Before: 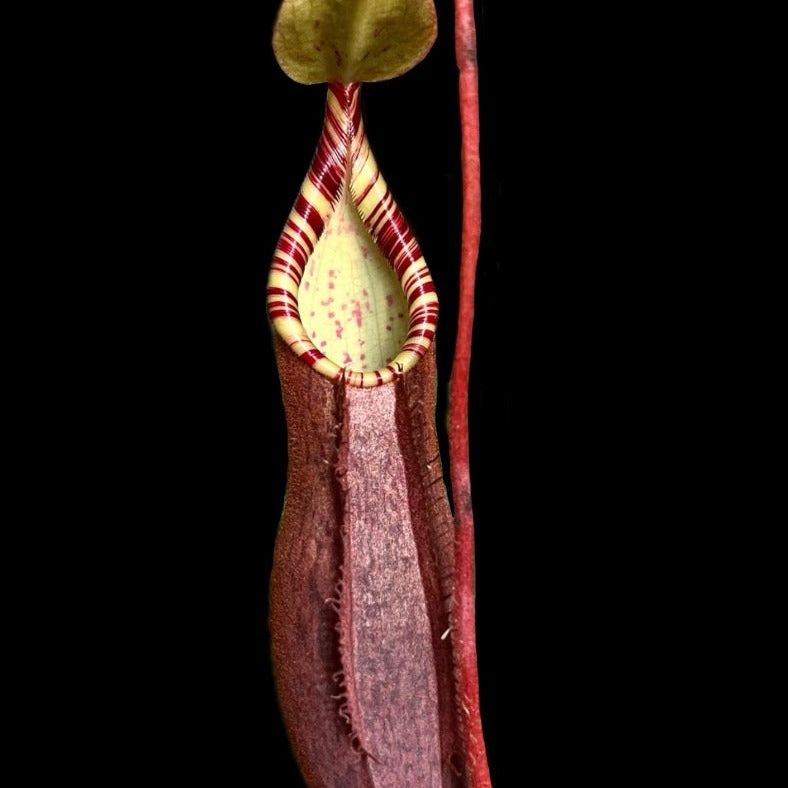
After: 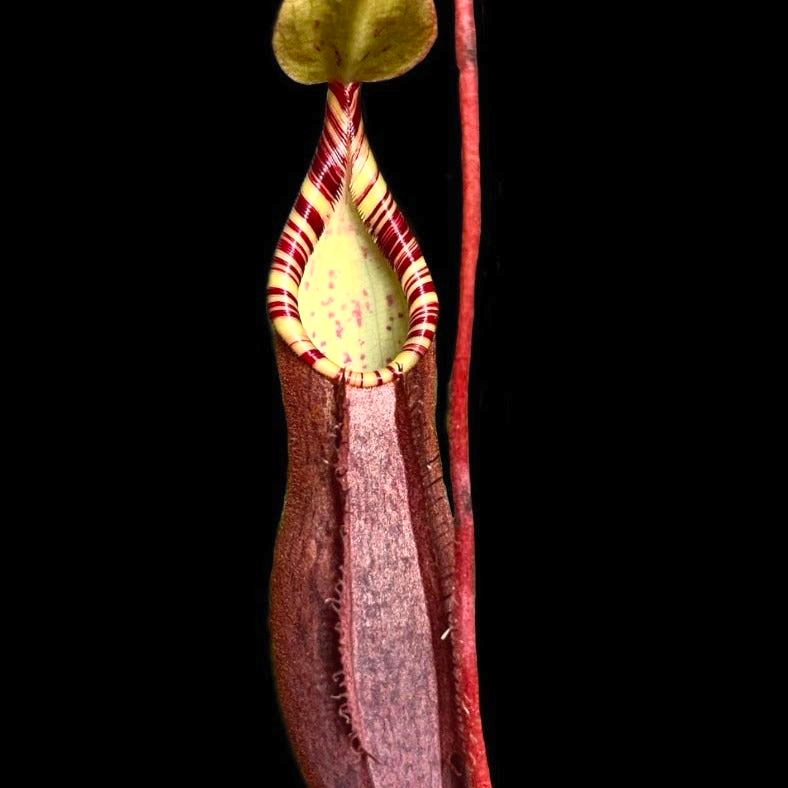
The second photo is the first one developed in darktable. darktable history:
contrast brightness saturation: contrast 0.2, brightness 0.16, saturation 0.22
color zones: curves: ch0 [(0.068, 0.464) (0.25, 0.5) (0.48, 0.508) (0.75, 0.536) (0.886, 0.476) (0.967, 0.456)]; ch1 [(0.066, 0.456) (0.25, 0.5) (0.616, 0.508) (0.746, 0.56) (0.934, 0.444)]
